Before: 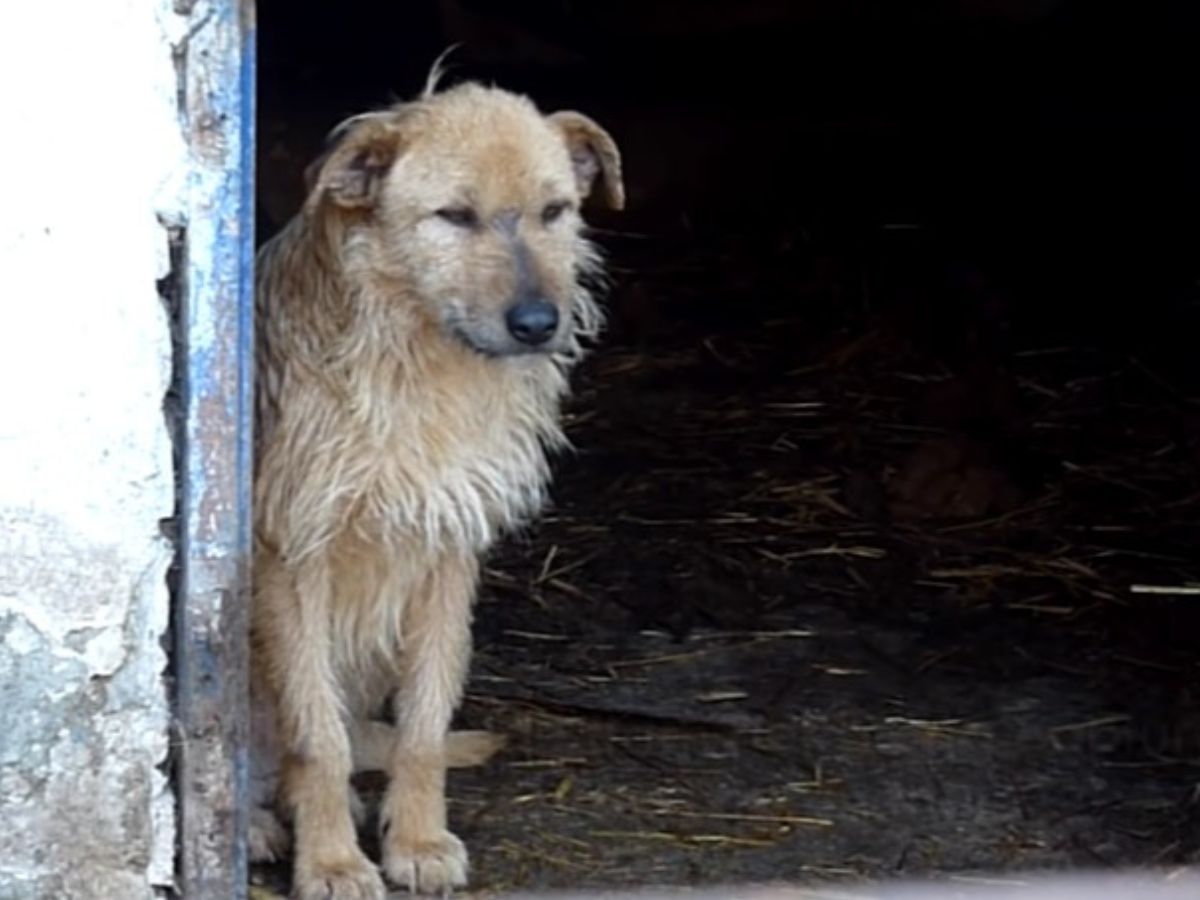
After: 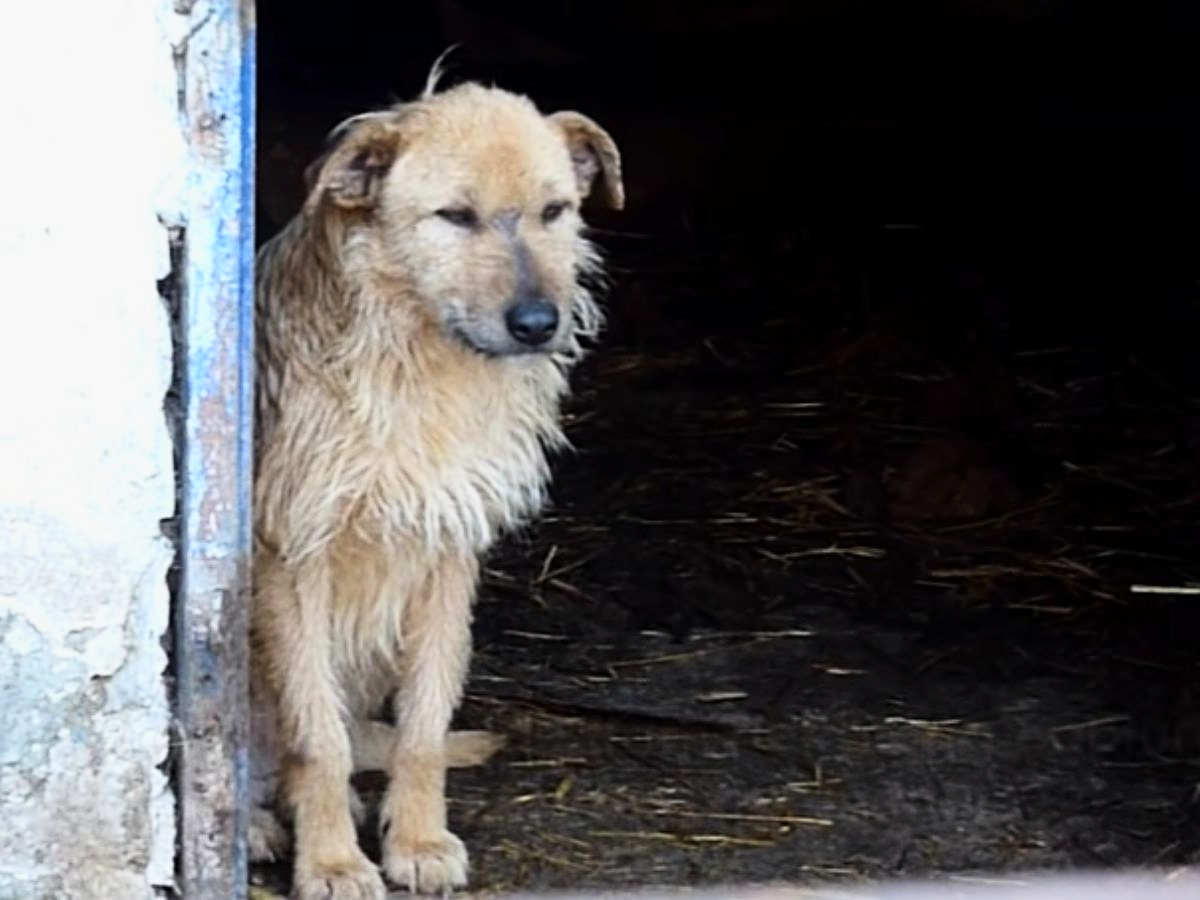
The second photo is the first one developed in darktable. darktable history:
sharpen: amount 0.202
tone curve: curves: ch0 [(0, 0) (0.131, 0.116) (0.316, 0.345) (0.501, 0.584) (0.629, 0.732) (0.812, 0.888) (1, 0.974)]; ch1 [(0, 0) (0.366, 0.367) (0.475, 0.462) (0.494, 0.496) (0.504, 0.499) (0.553, 0.584) (1, 1)]; ch2 [(0, 0) (0.333, 0.346) (0.375, 0.375) (0.424, 0.43) (0.476, 0.492) (0.502, 0.502) (0.533, 0.556) (0.566, 0.599) (0.614, 0.653) (1, 1)], color space Lab, linked channels, preserve colors none
